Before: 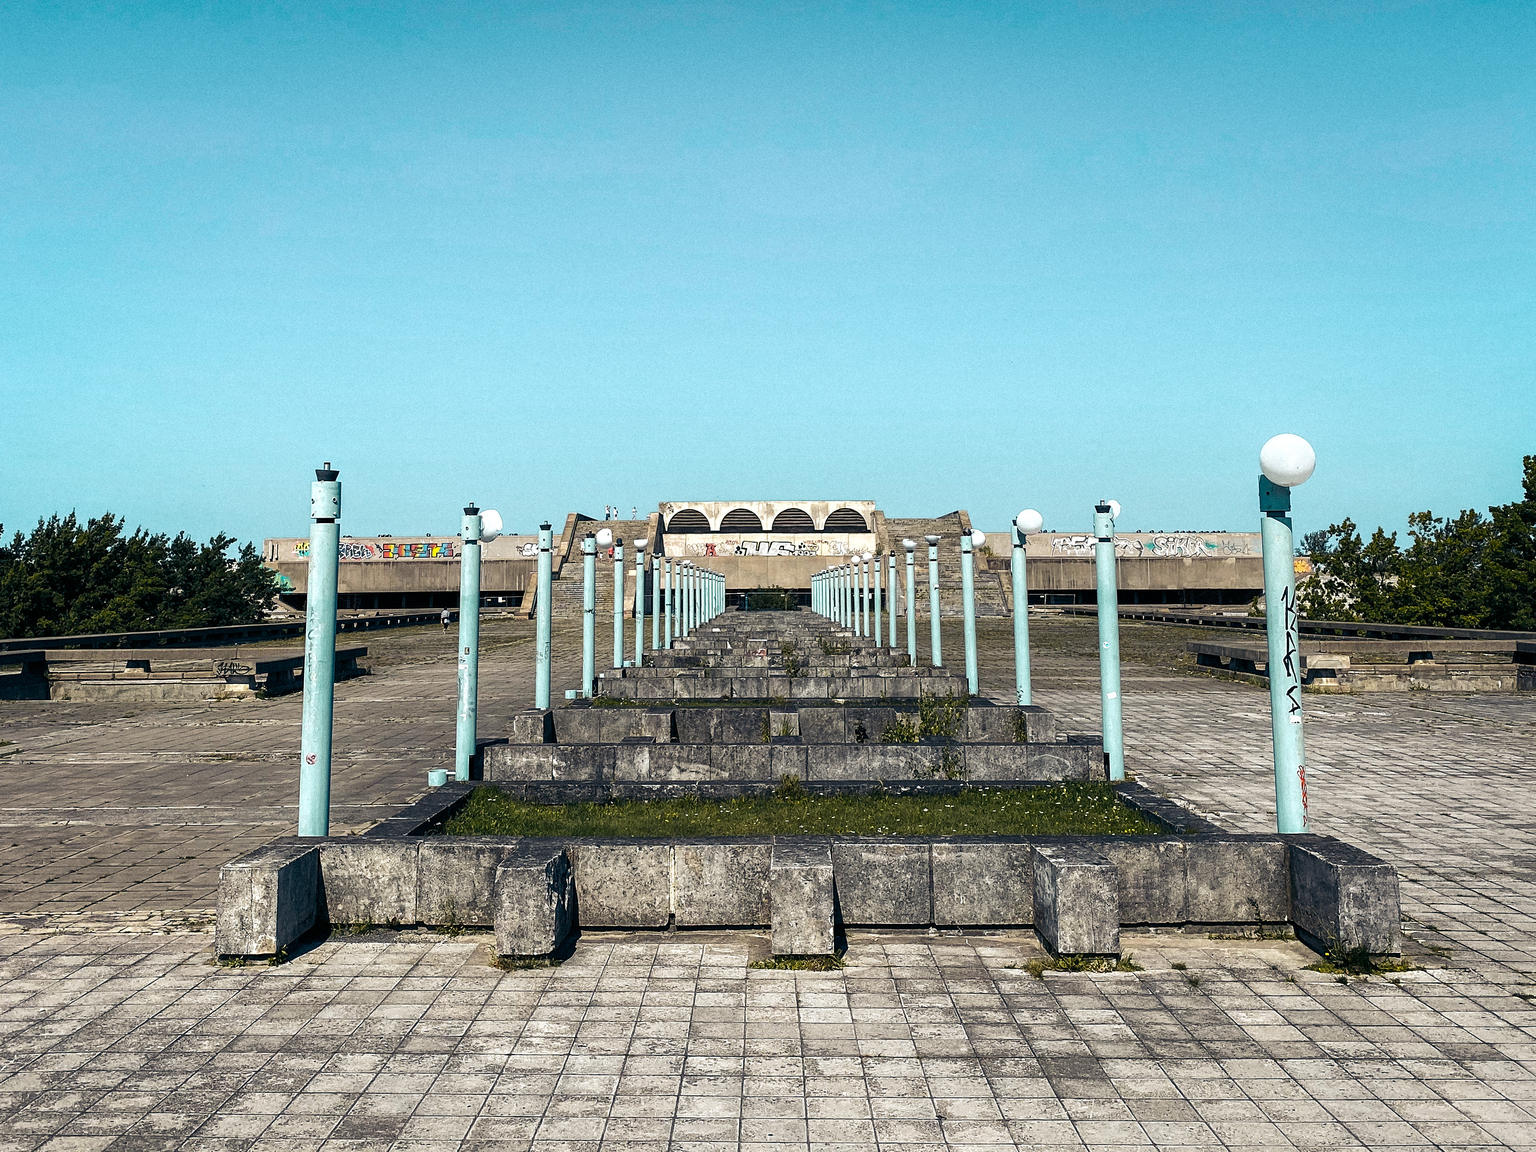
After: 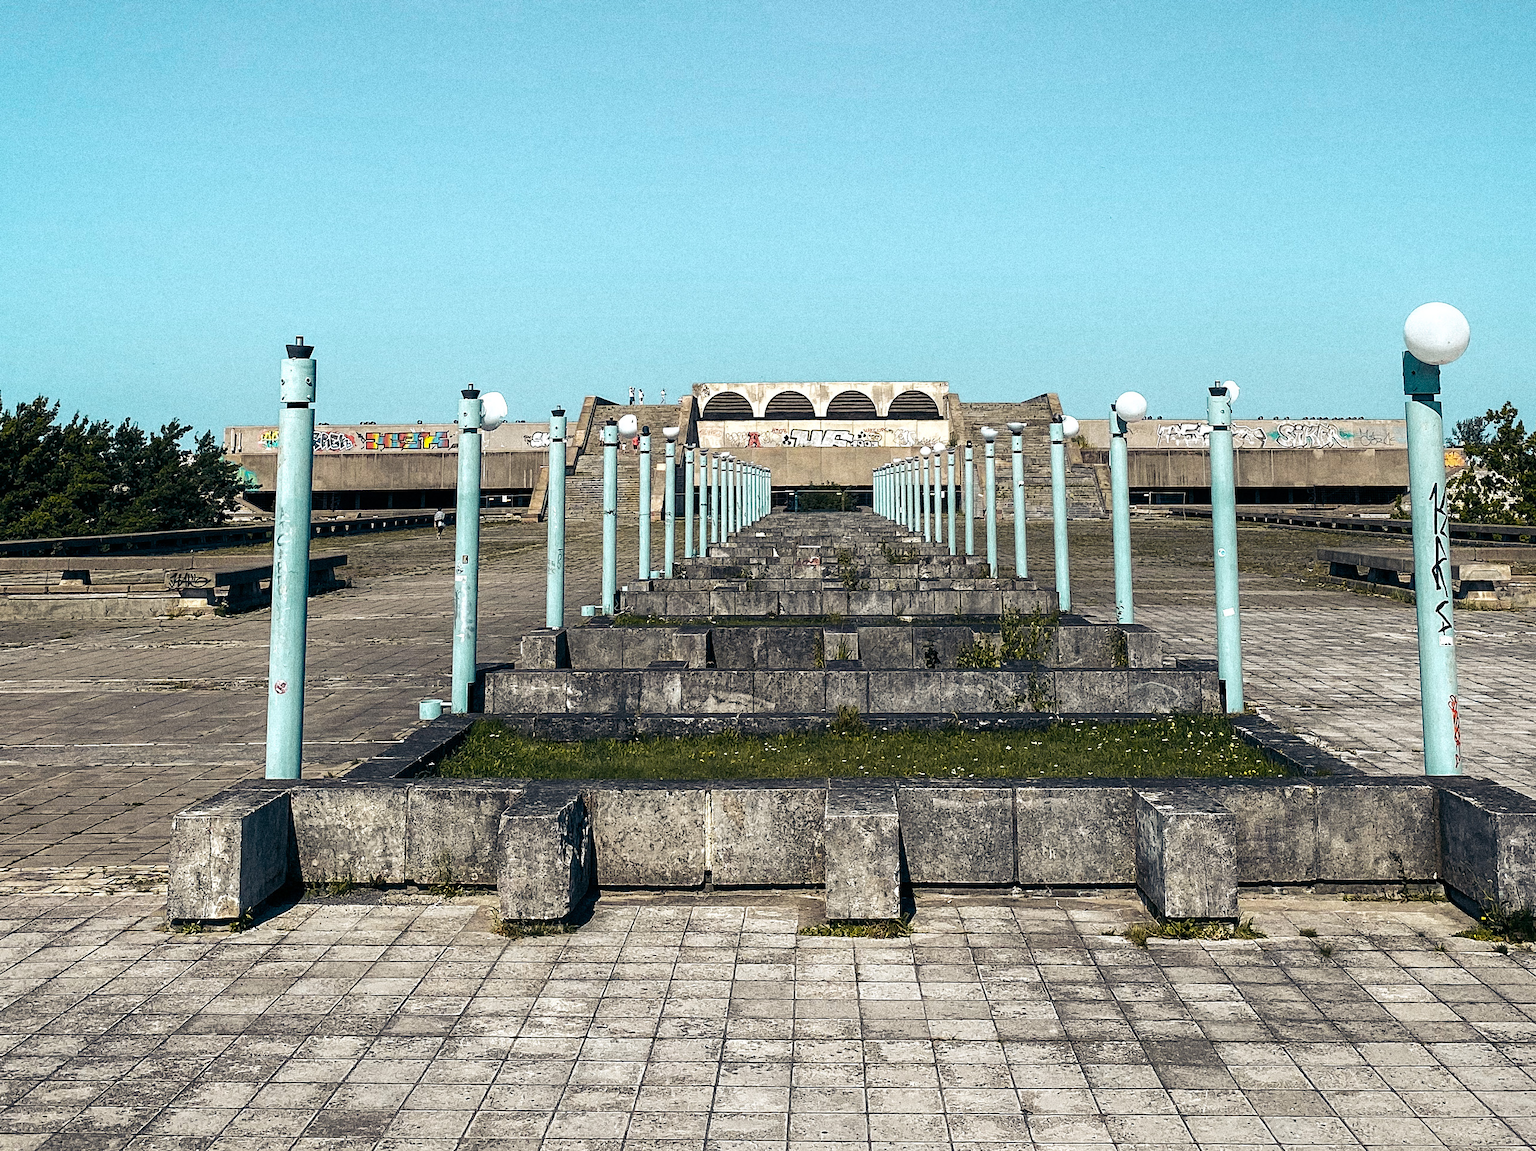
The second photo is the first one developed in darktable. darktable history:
crop and rotate: left 4.842%, top 15.51%, right 10.668%
grain: coarseness 0.09 ISO, strength 40%
